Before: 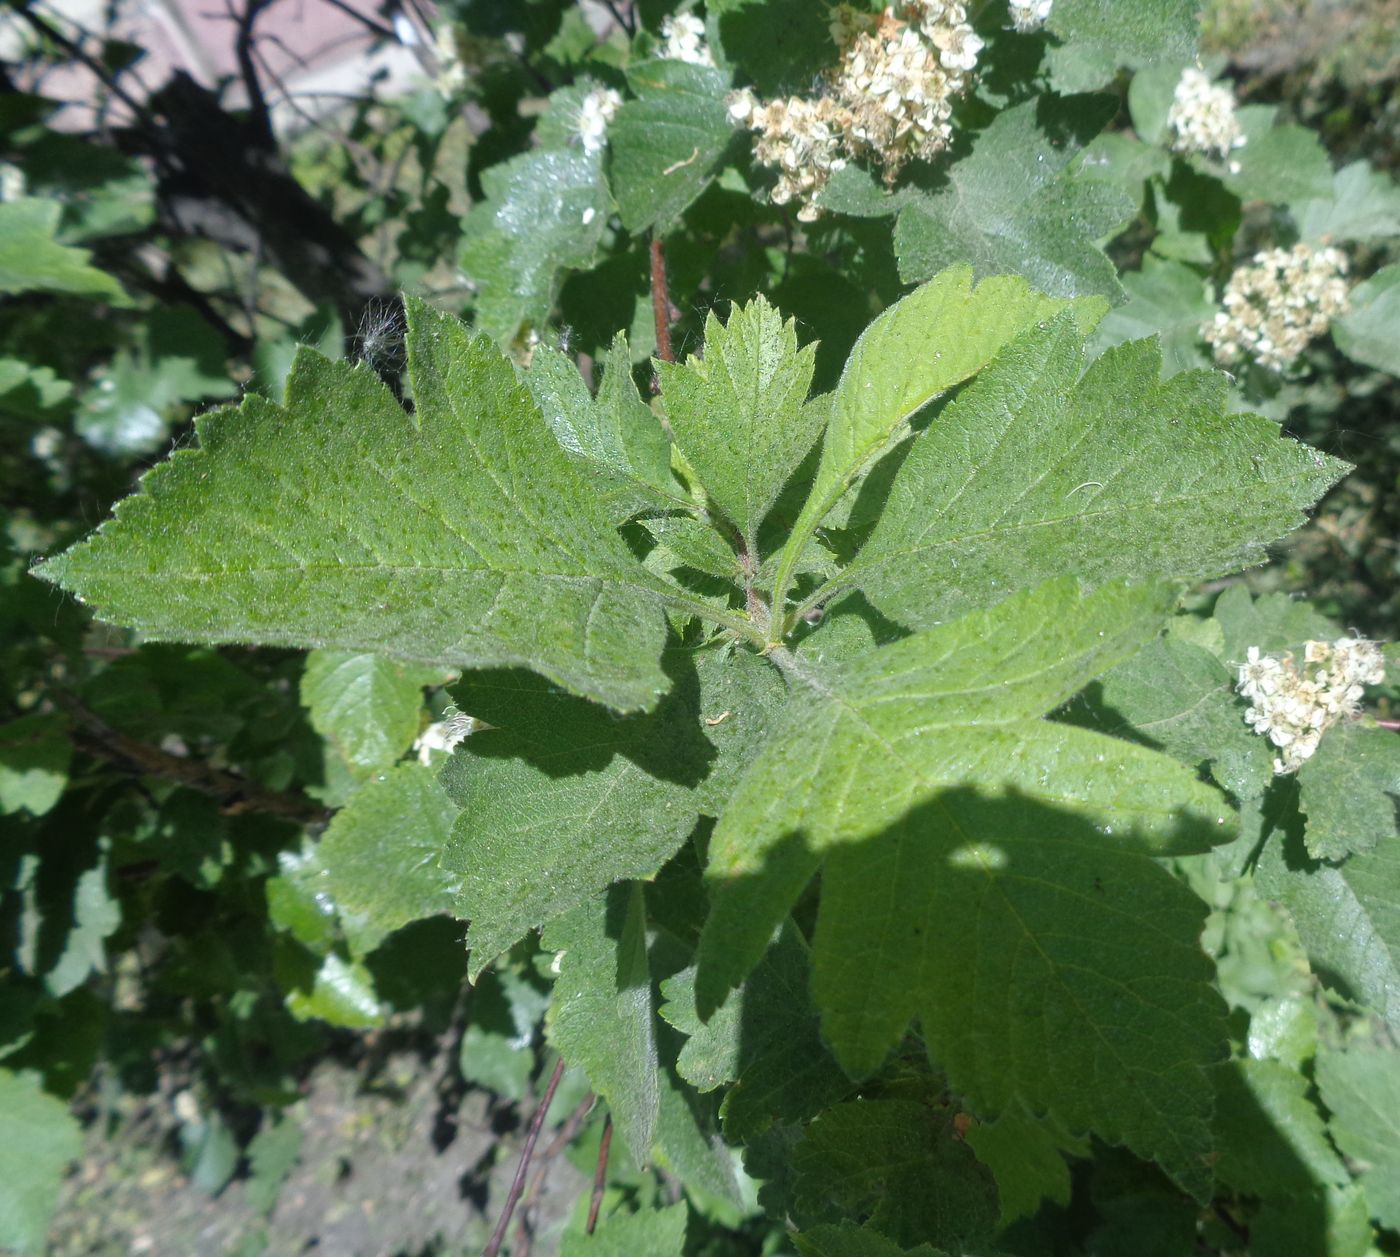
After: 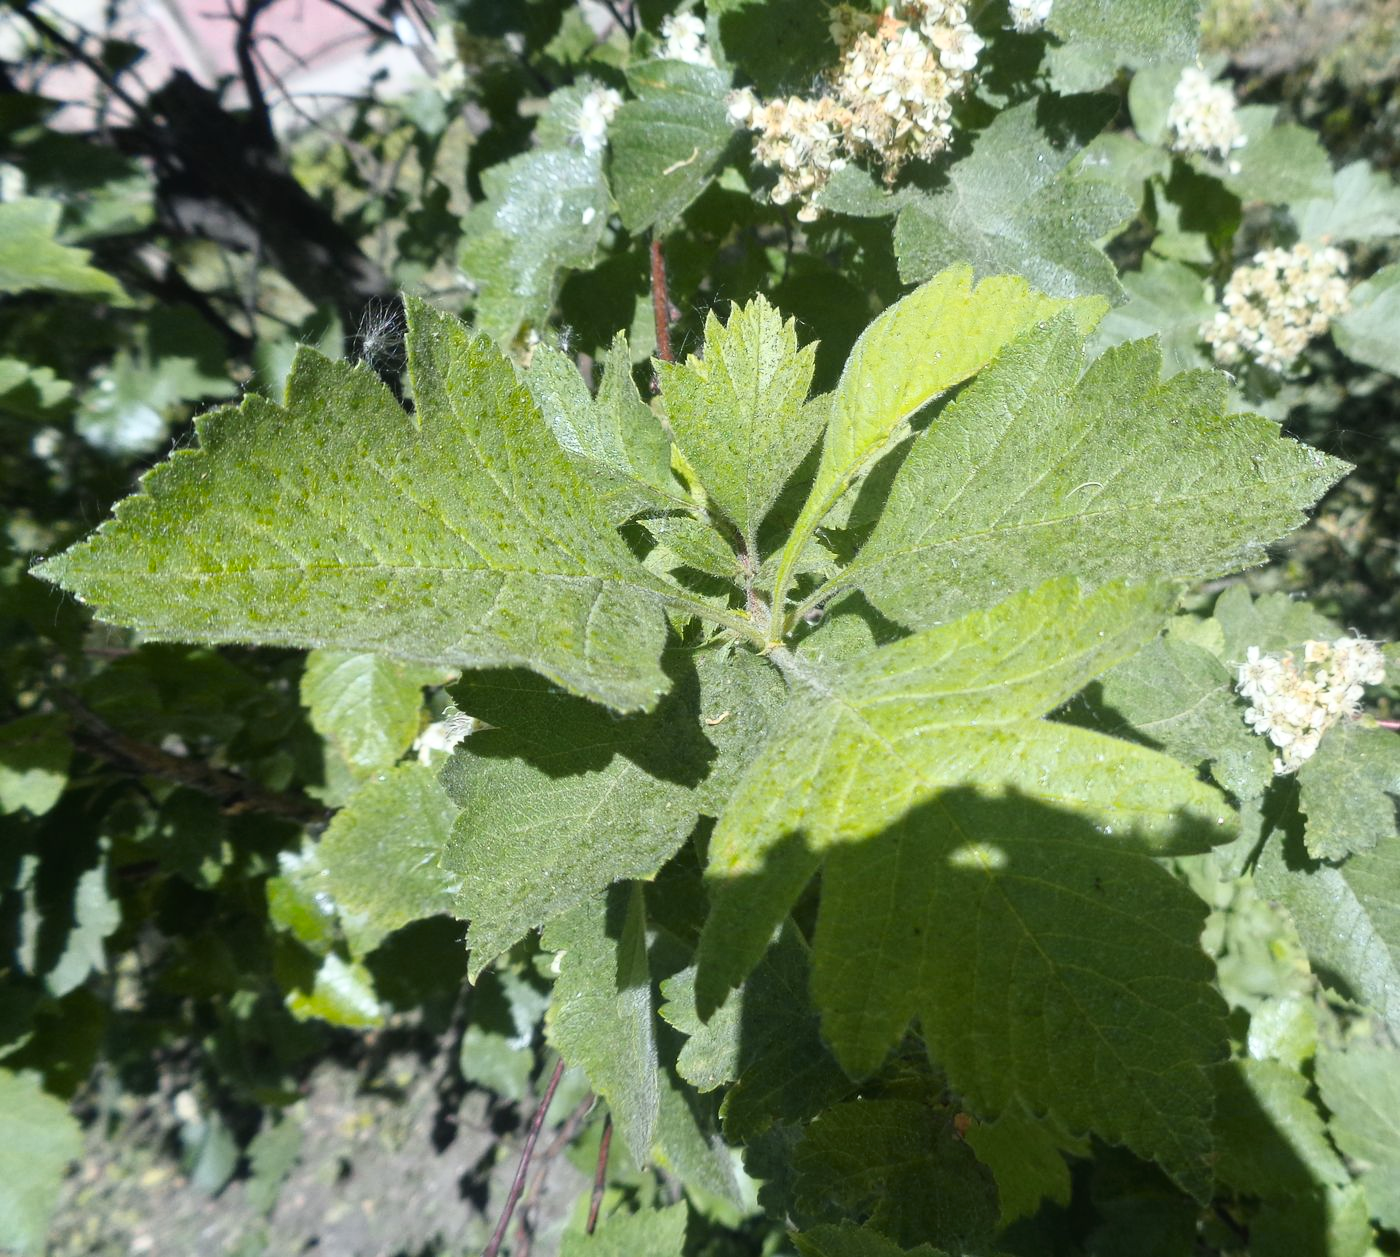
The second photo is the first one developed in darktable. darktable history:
tone curve: curves: ch0 [(0, 0.003) (0.117, 0.101) (0.257, 0.246) (0.408, 0.432) (0.632, 0.716) (0.795, 0.884) (1, 1)]; ch1 [(0, 0) (0.227, 0.197) (0.405, 0.421) (0.501, 0.501) (0.522, 0.526) (0.546, 0.564) (0.589, 0.602) (0.696, 0.761) (0.976, 0.992)]; ch2 [(0, 0) (0.208, 0.176) (0.377, 0.38) (0.5, 0.5) (0.537, 0.534) (0.571, 0.577) (0.627, 0.64) (0.698, 0.76) (1, 1)], color space Lab, independent channels, preserve colors none
